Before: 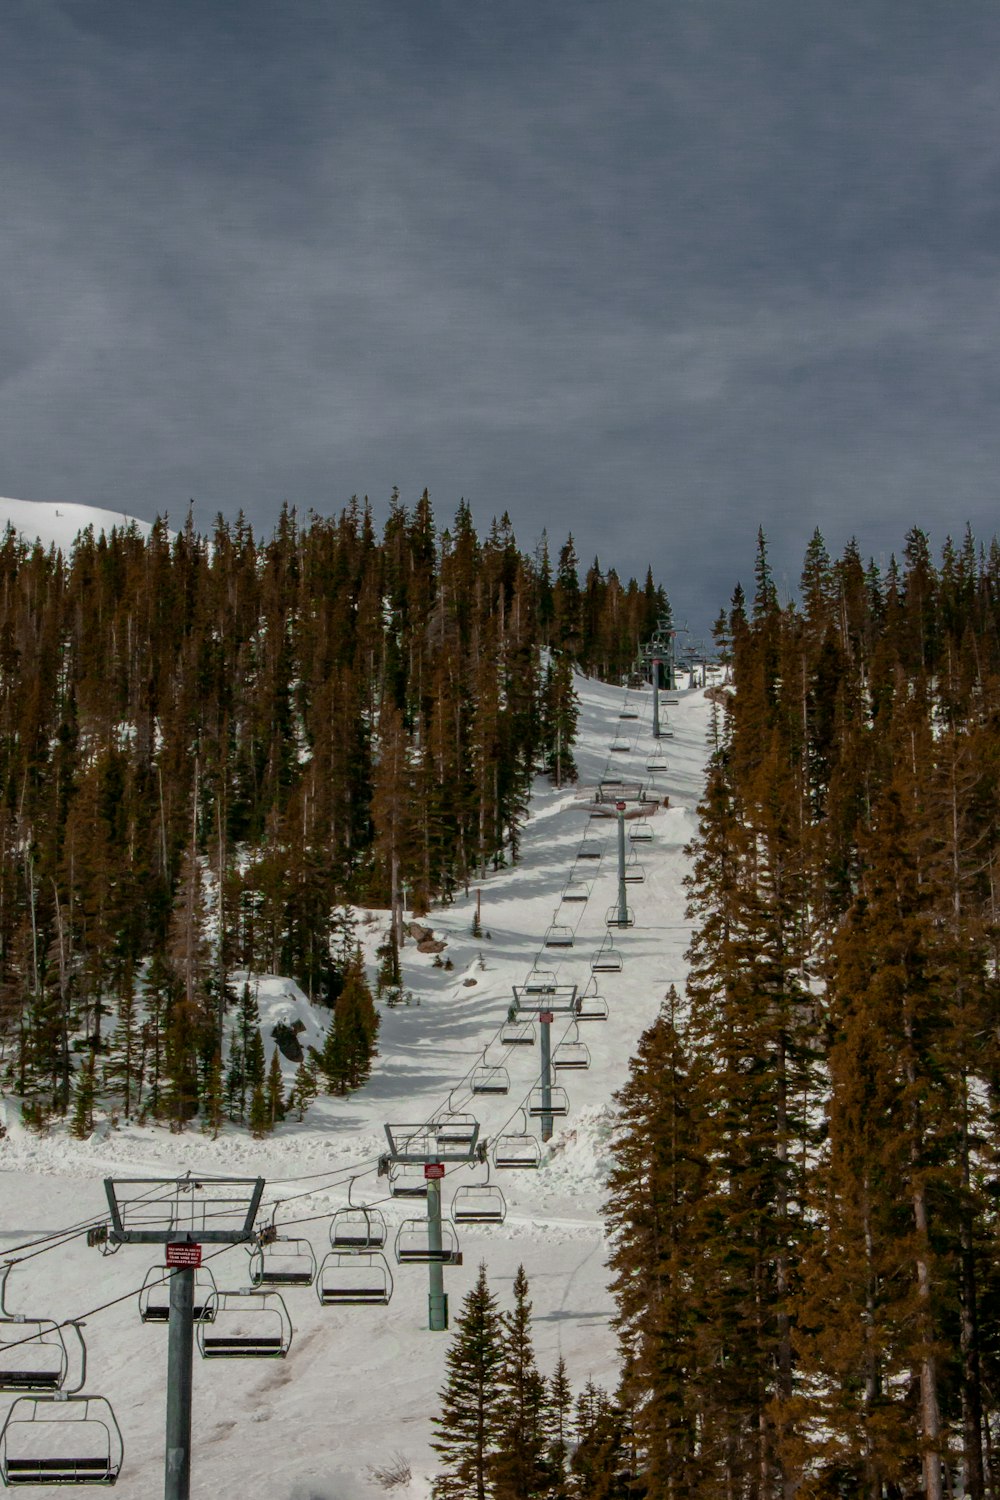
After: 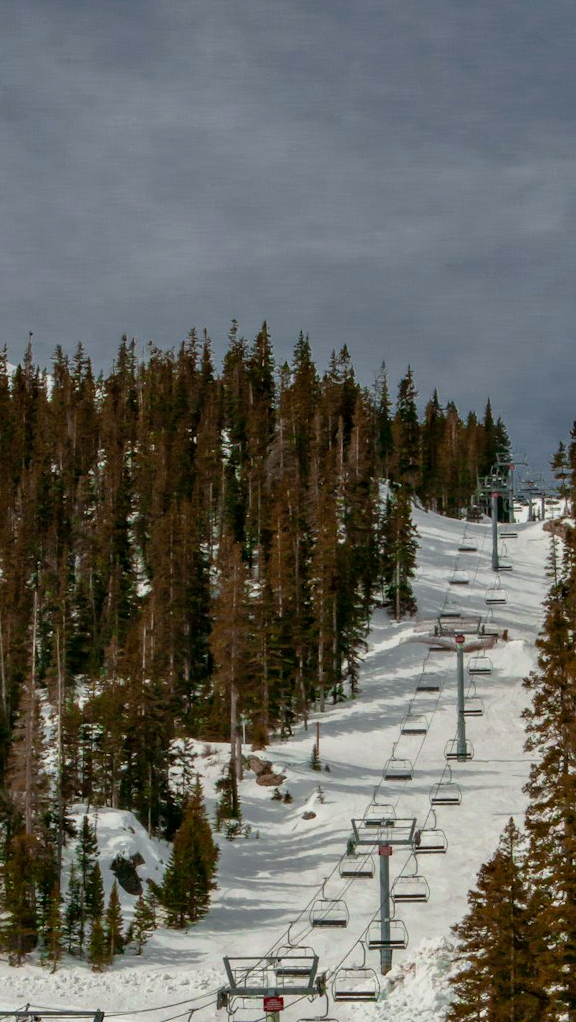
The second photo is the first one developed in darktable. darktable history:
exposure: exposure 0.206 EV, compensate highlight preservation false
shadows and highlights: shadows 22.62, highlights -48.43, soften with gaussian
crop: left 16.176%, top 11.194%, right 26.222%, bottom 20.643%
